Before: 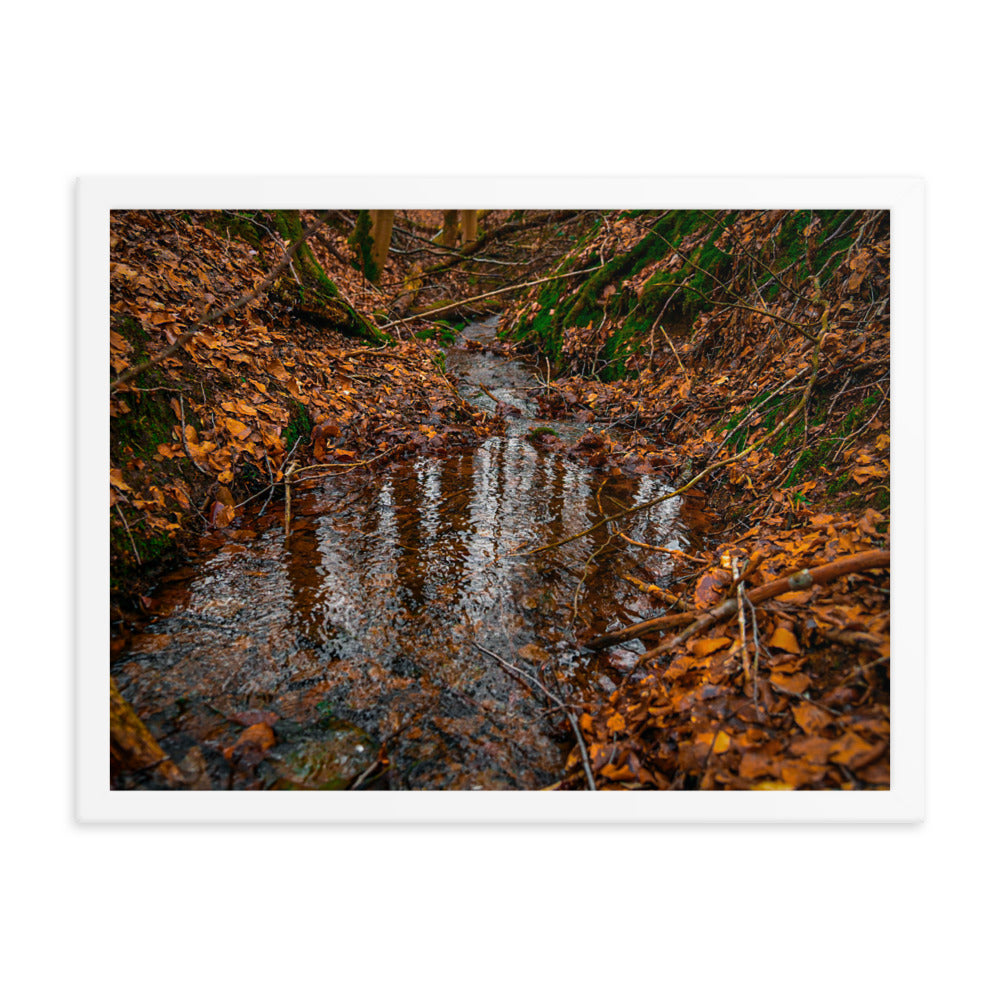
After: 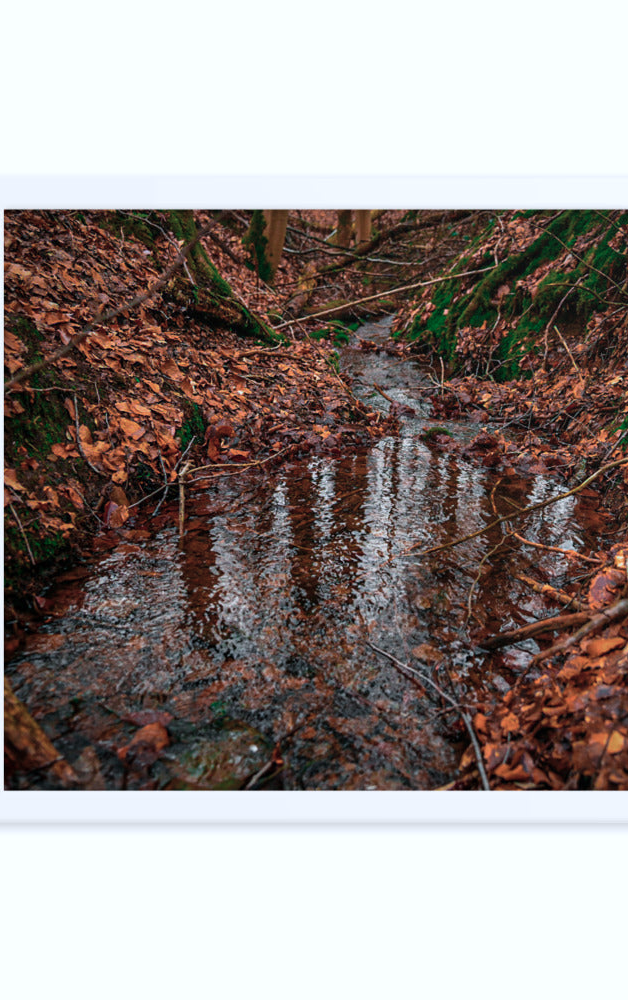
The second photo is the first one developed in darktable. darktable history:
crop: left 10.644%, right 26.528%
color contrast: blue-yellow contrast 0.7
color correction: highlights a* -0.772, highlights b* -8.92
